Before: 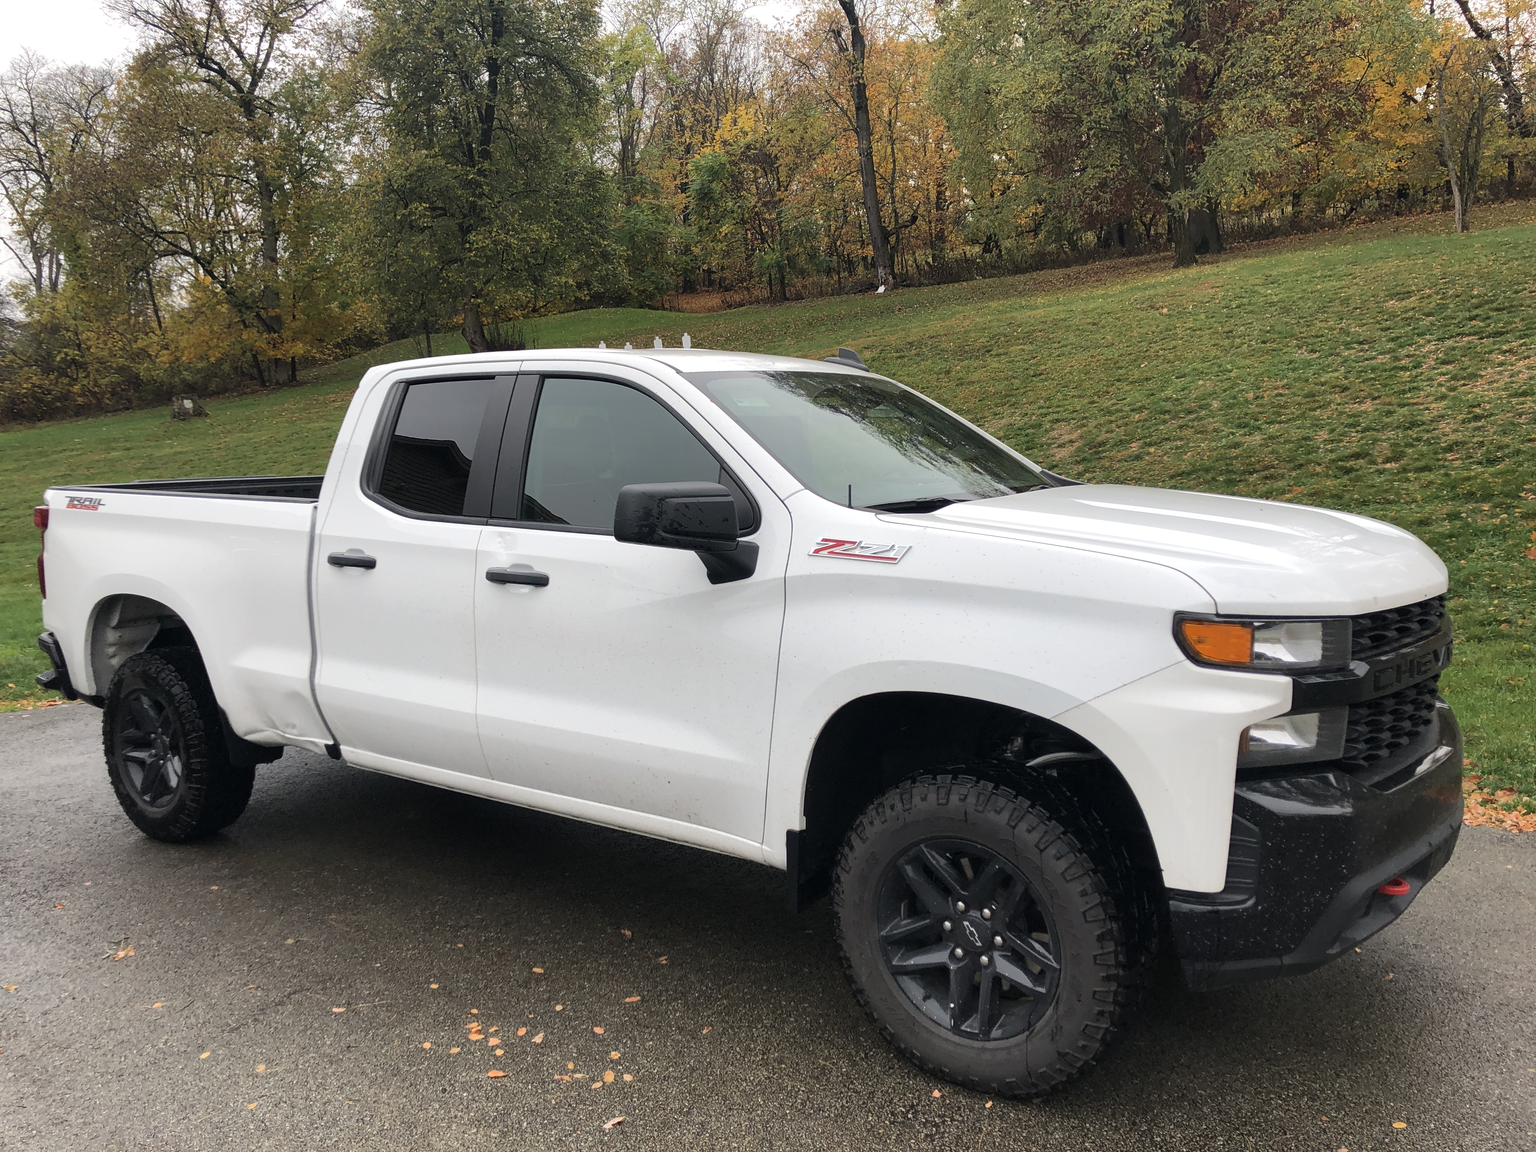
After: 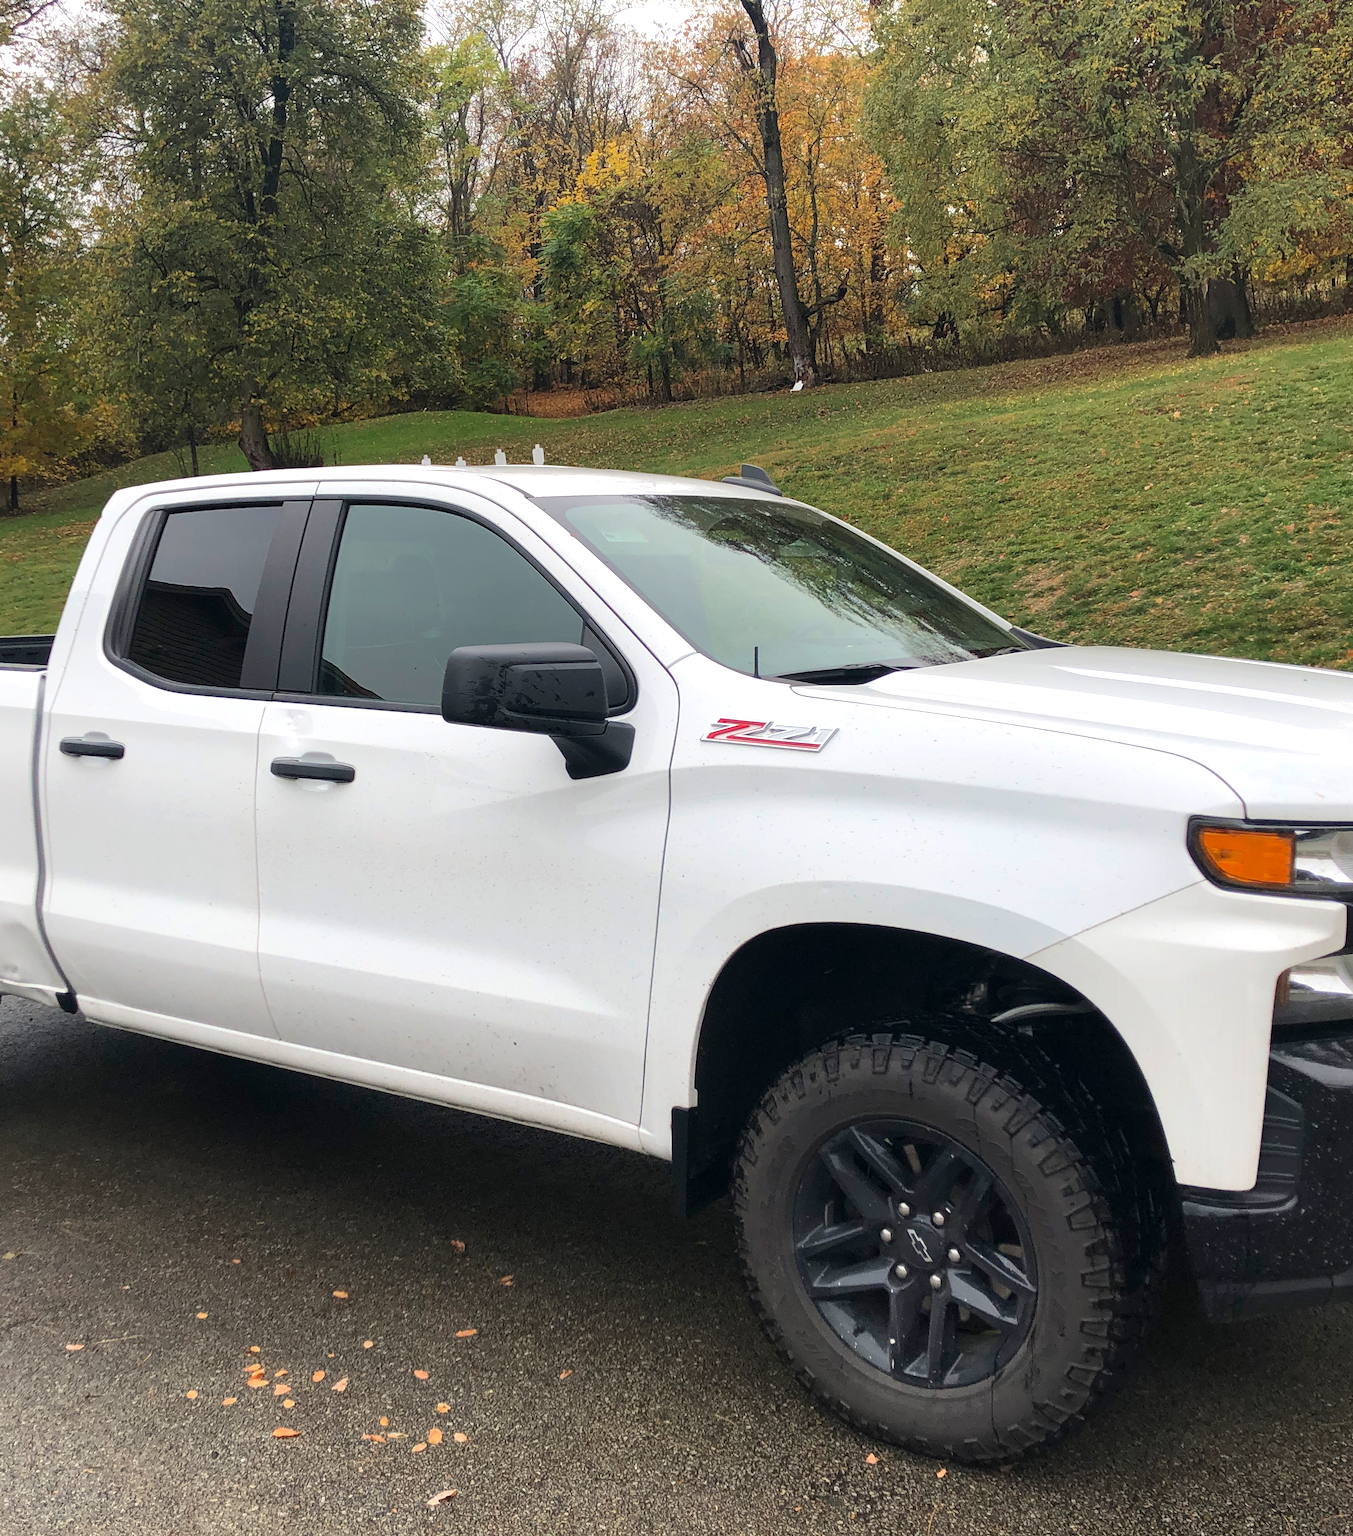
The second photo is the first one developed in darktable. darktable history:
color zones: curves: ch1 [(0.25, 0.5) (0.747, 0.71)]
exposure: exposure 0.197 EV, compensate highlight preservation false
crop and rotate: left 18.442%, right 15.508%
